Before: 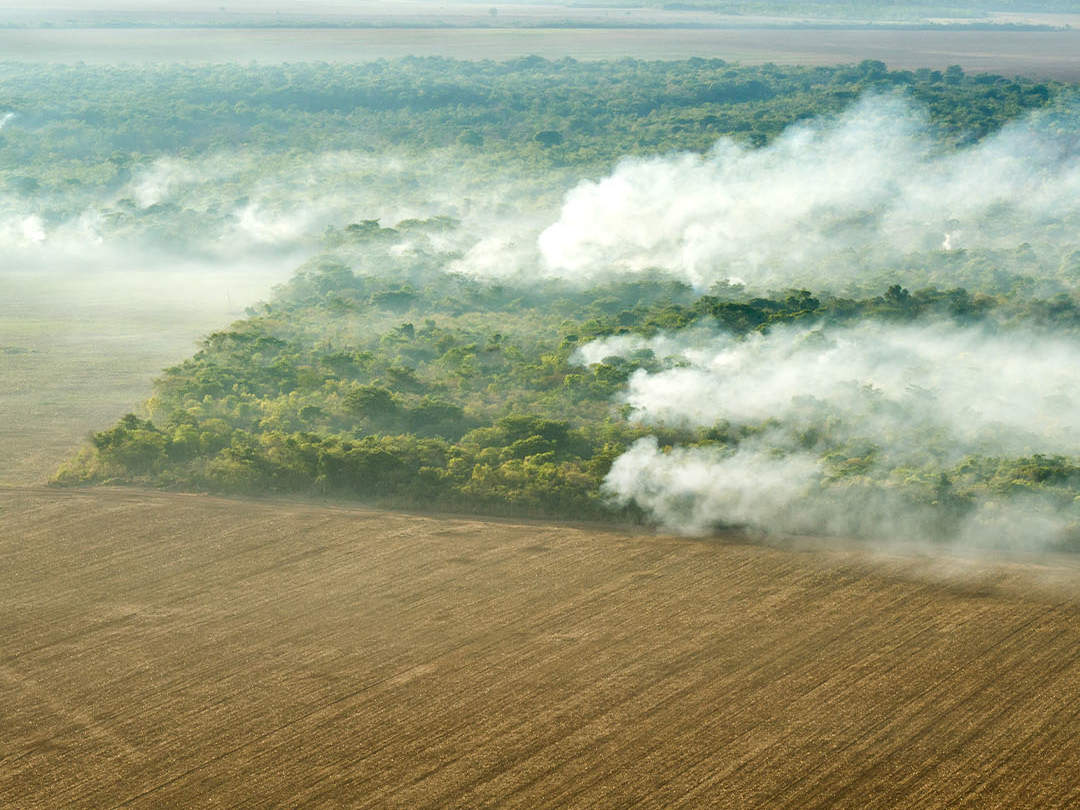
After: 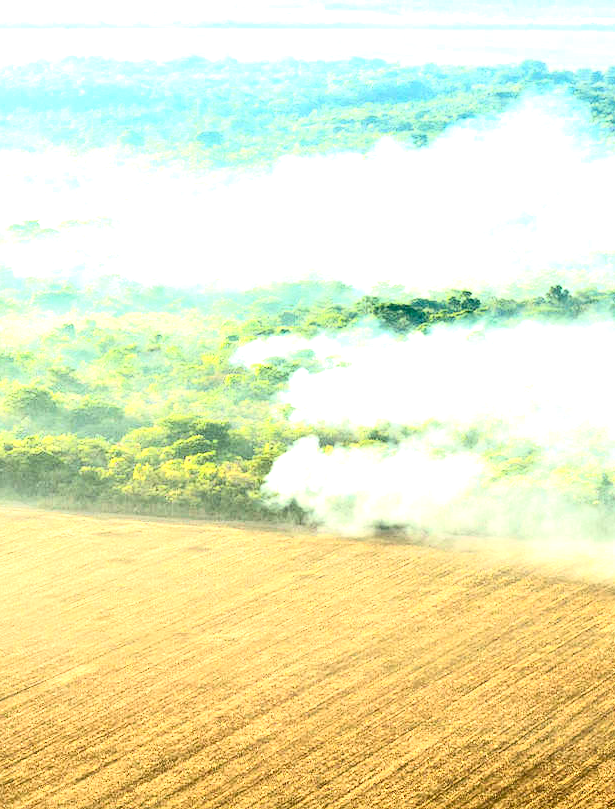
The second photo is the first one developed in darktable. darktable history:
contrast brightness saturation: contrast 0.313, brightness -0.077, saturation 0.174
crop: left 31.432%, top 0.011%, right 11.579%
exposure: black level correction 0, exposure 1.661 EV, compensate exposure bias true, compensate highlight preservation false
